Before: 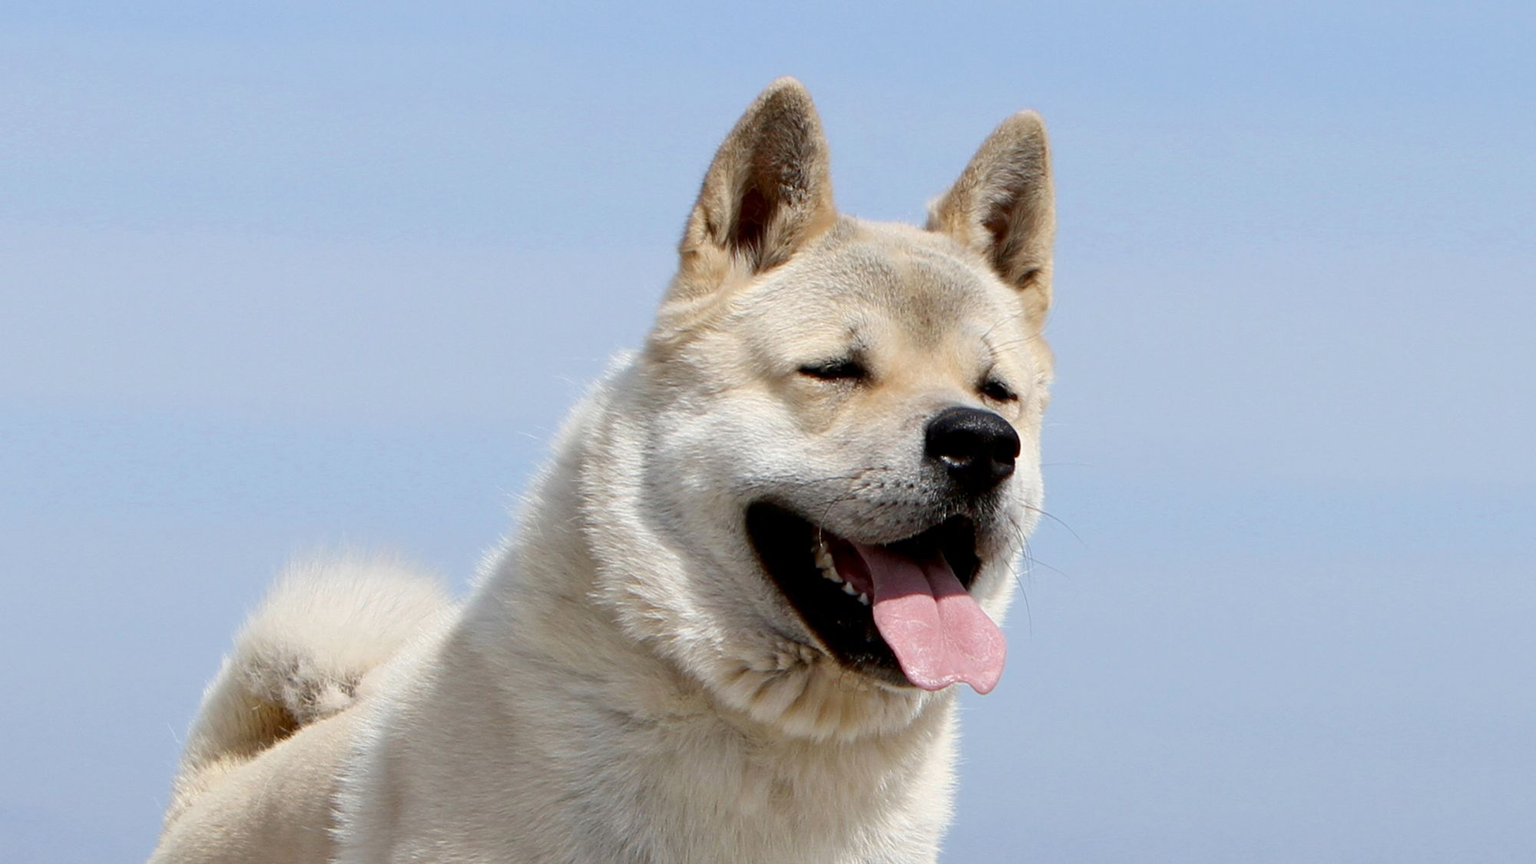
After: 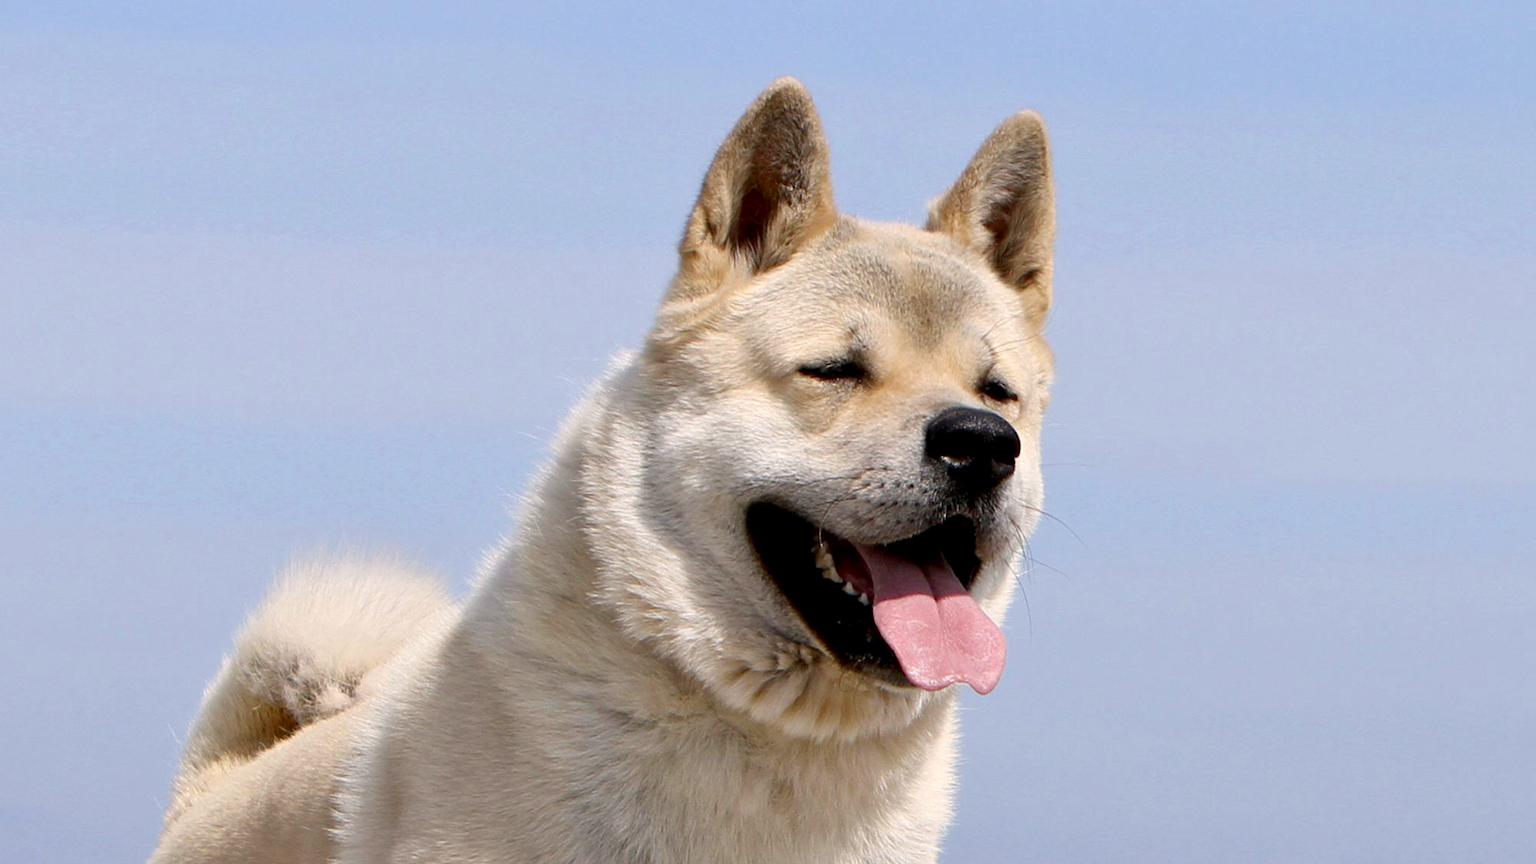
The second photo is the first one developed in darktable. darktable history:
tone equalizer: -8 EV -0.55 EV, mask exposure compensation -0.49 EV
color correction: highlights a* 3.31, highlights b* 2.1, saturation 1.15
local contrast: mode bilateral grid, contrast 20, coarseness 51, detail 119%, midtone range 0.2
